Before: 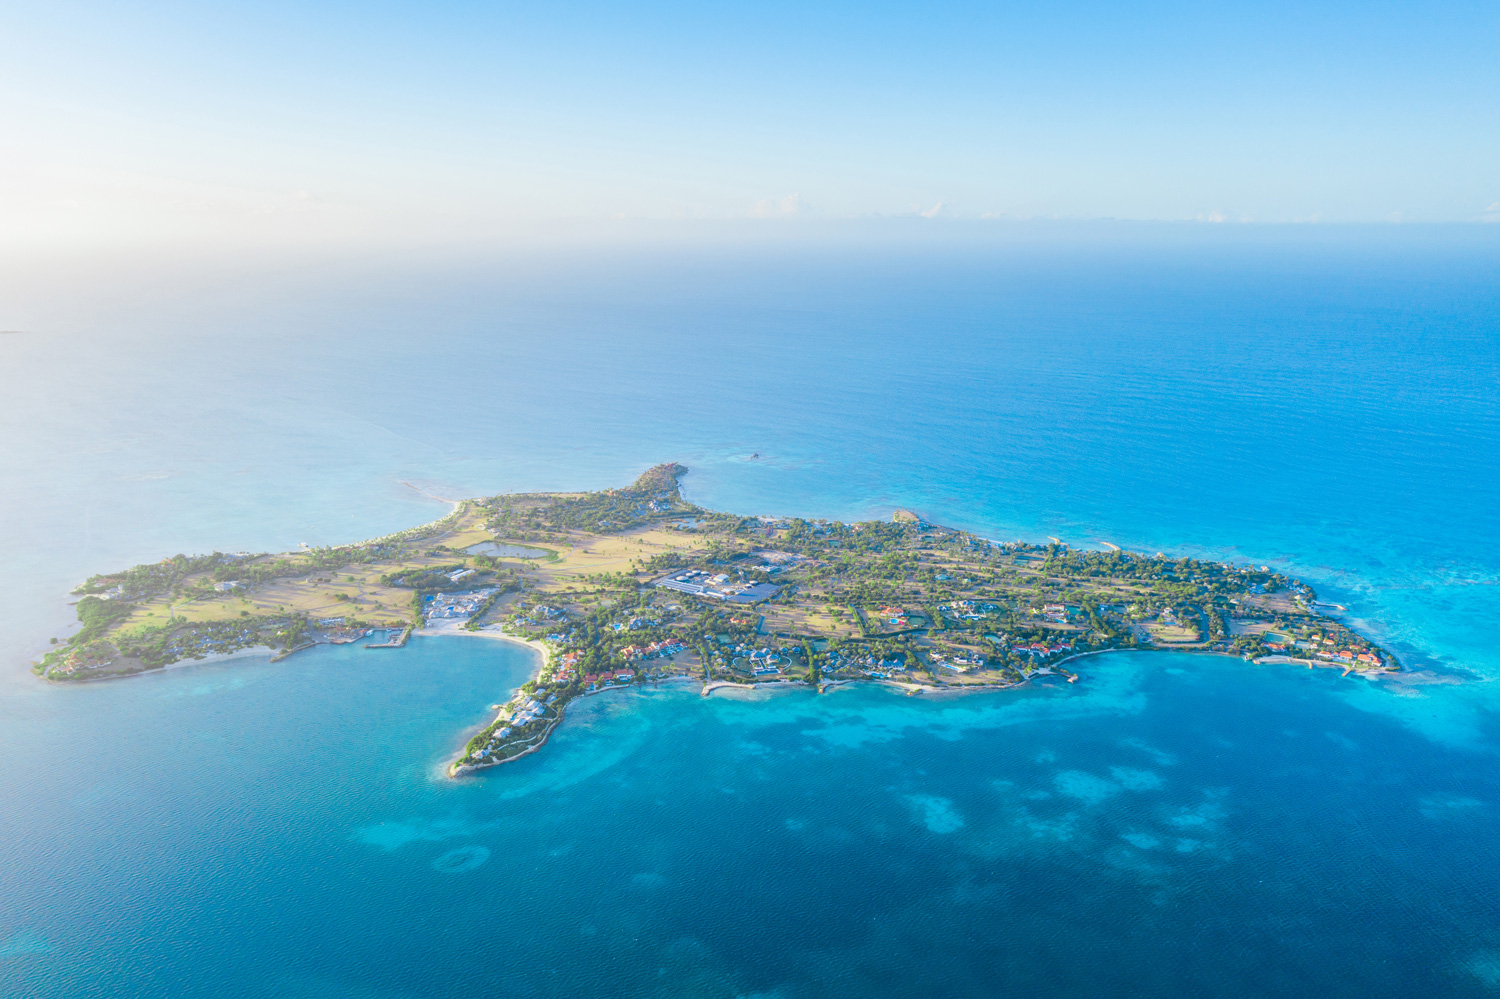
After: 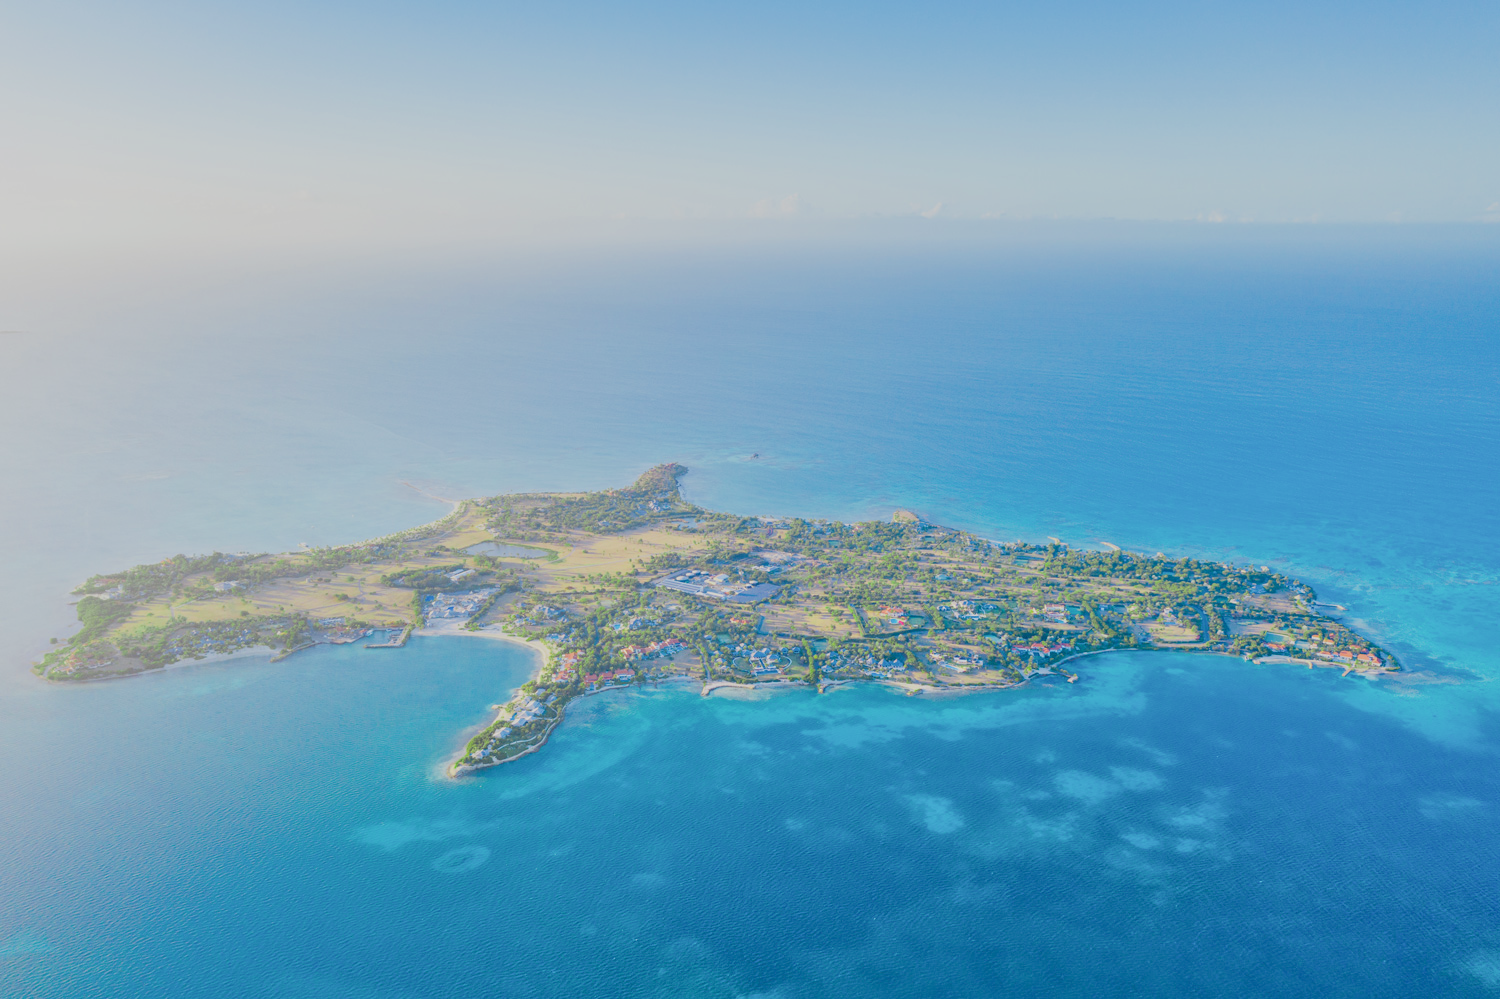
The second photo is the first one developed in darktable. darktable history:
filmic rgb: black relative exposure -7.32 EV, white relative exposure 5.09 EV, hardness 3.2
tone equalizer: -7 EV 0.15 EV, -6 EV 0.6 EV, -5 EV 1.15 EV, -4 EV 1.33 EV, -3 EV 1.15 EV, -2 EV 0.6 EV, -1 EV 0.15 EV, mask exposure compensation -0.5 EV
